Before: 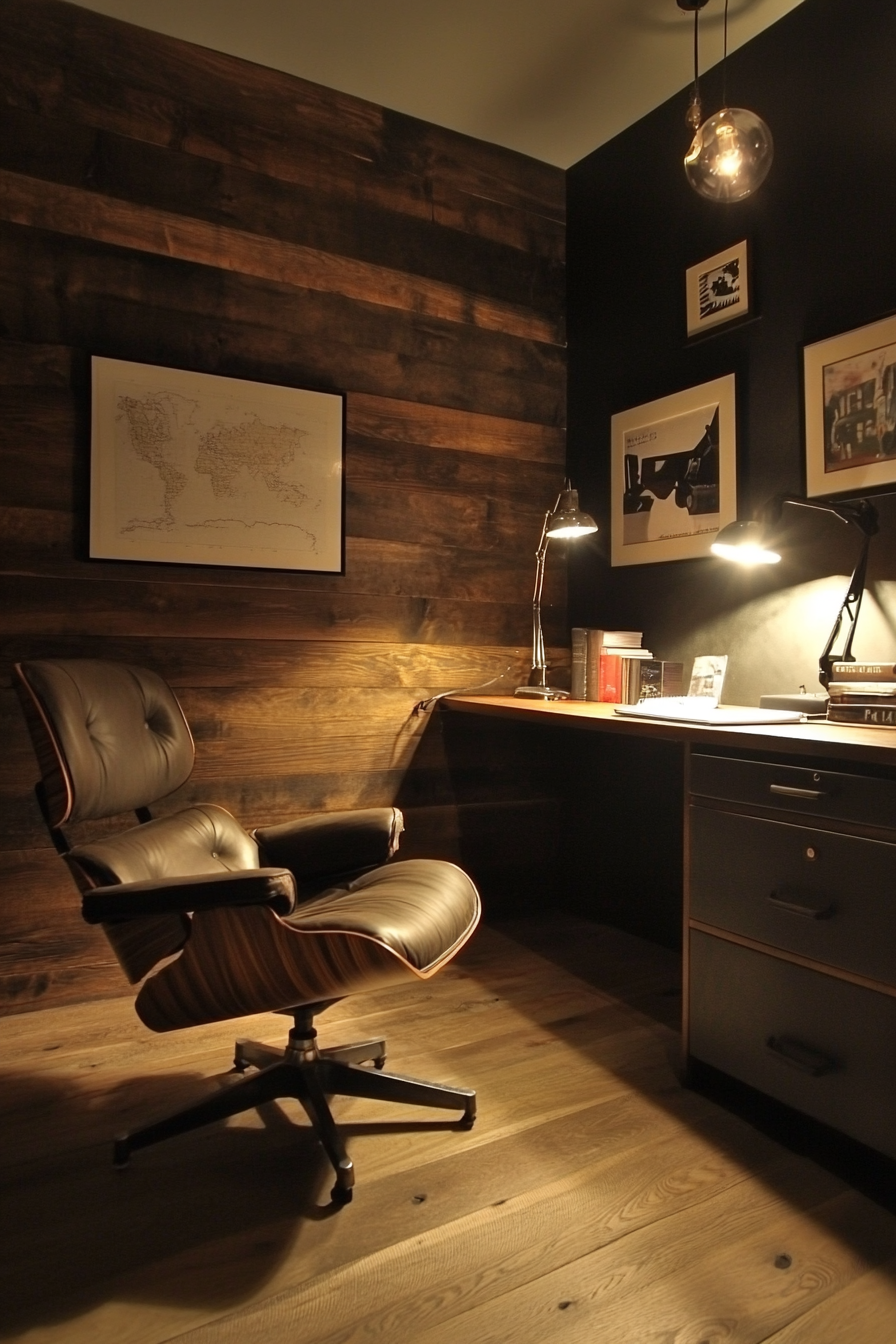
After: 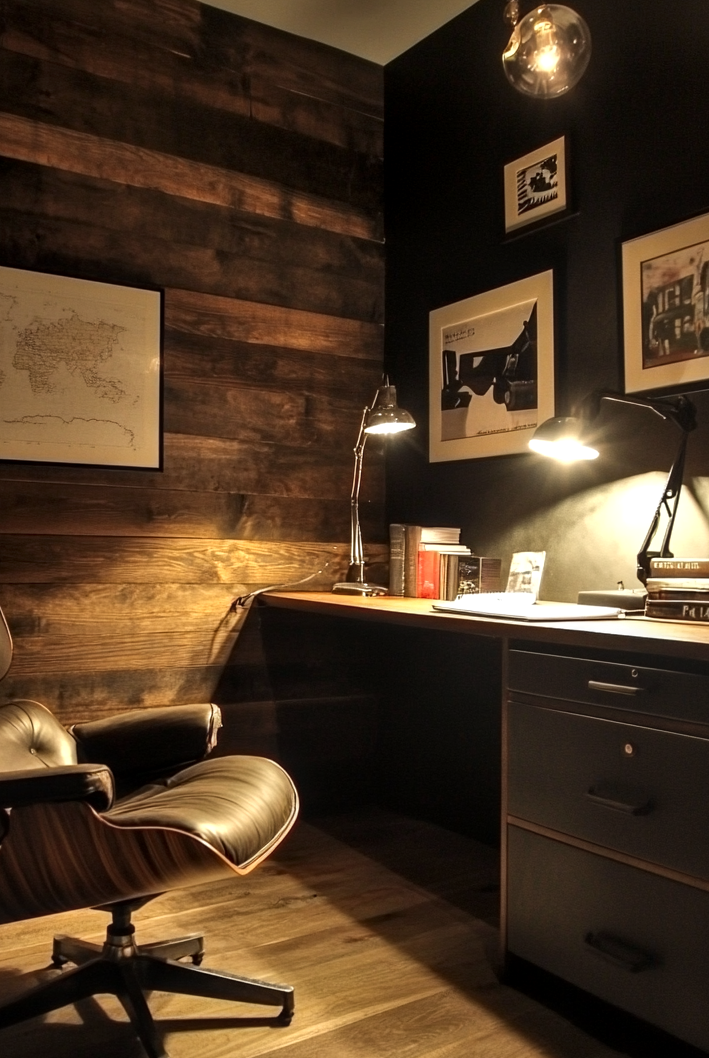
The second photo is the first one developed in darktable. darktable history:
crop and rotate: left 20.361%, top 7.783%, right 0.452%, bottom 13.449%
local contrast: highlights 29%, detail 130%
tone equalizer: -8 EV -0.429 EV, -7 EV -0.376 EV, -6 EV -0.339 EV, -5 EV -0.258 EV, -3 EV 0.221 EV, -2 EV 0.338 EV, -1 EV 0.369 EV, +0 EV 0.39 EV, edges refinement/feathering 500, mask exposure compensation -1.57 EV, preserve details no
